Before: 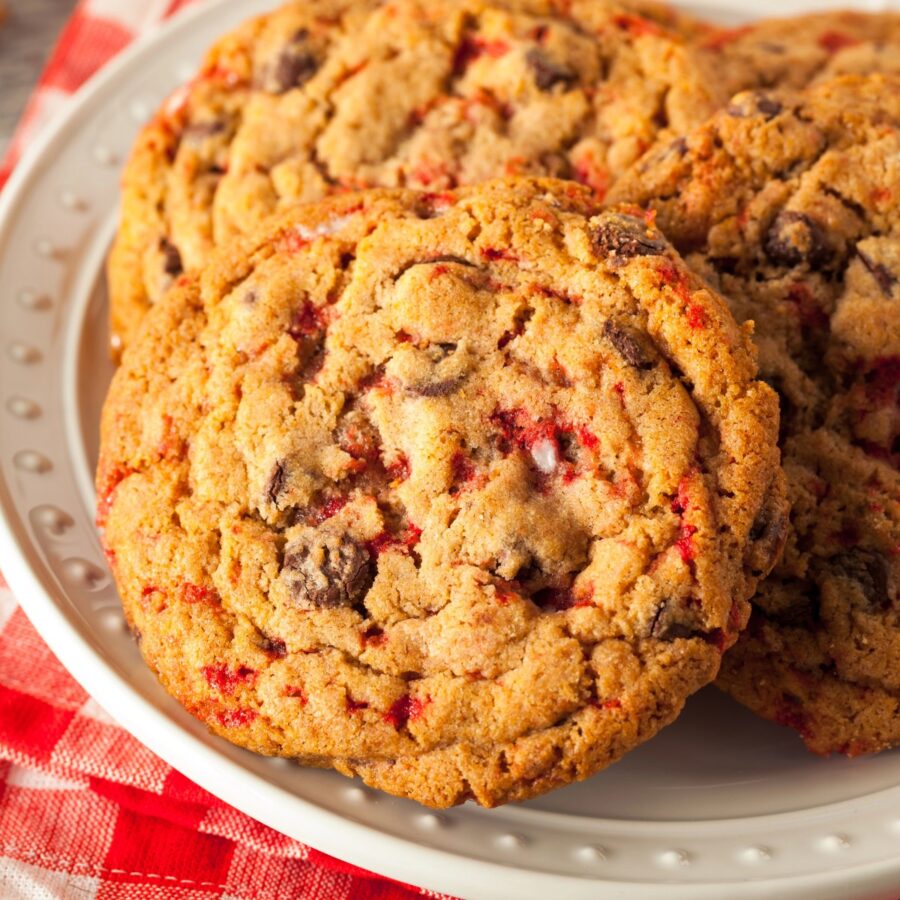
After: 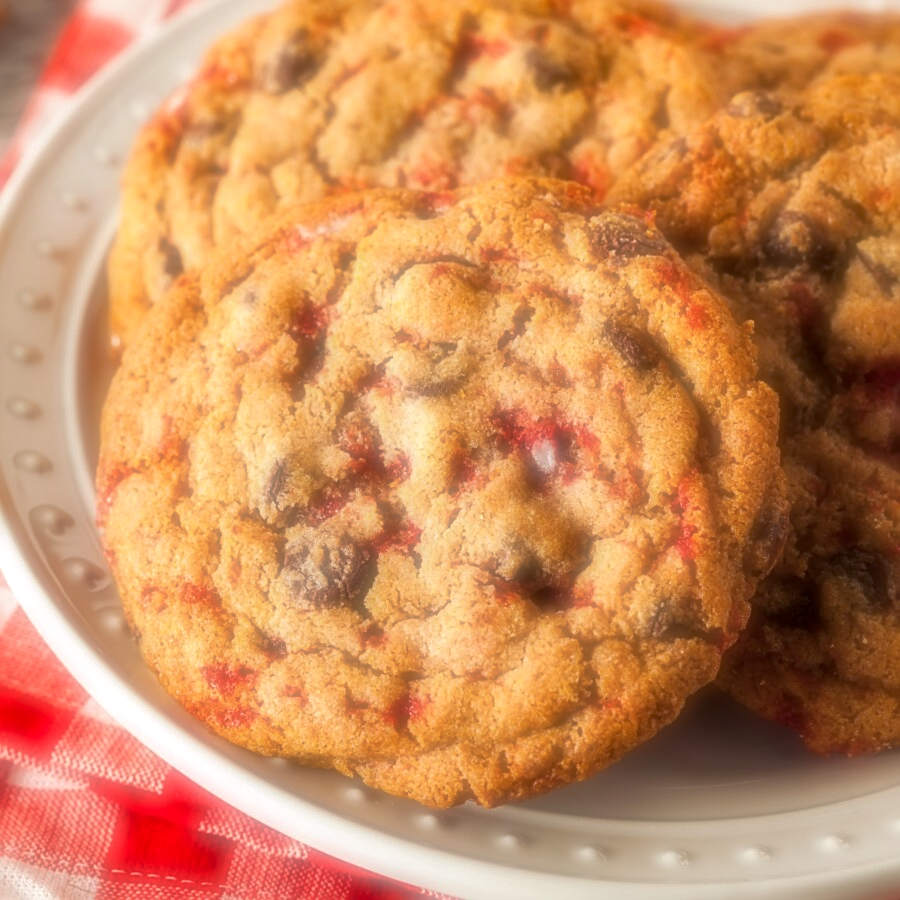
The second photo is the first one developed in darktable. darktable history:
soften: on, module defaults
haze removal: compatibility mode true, adaptive false
sharpen: on, module defaults
exposure: compensate highlight preservation false
local contrast: on, module defaults
